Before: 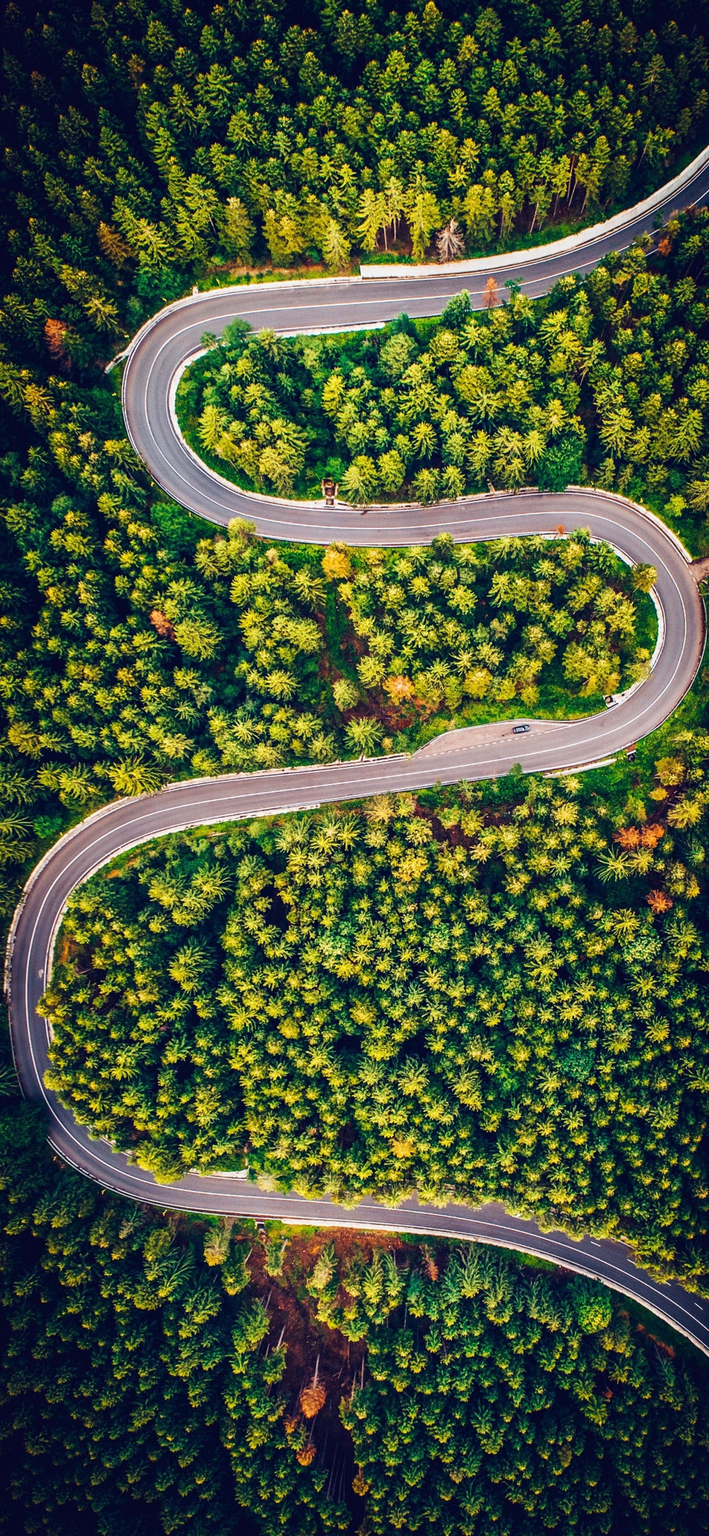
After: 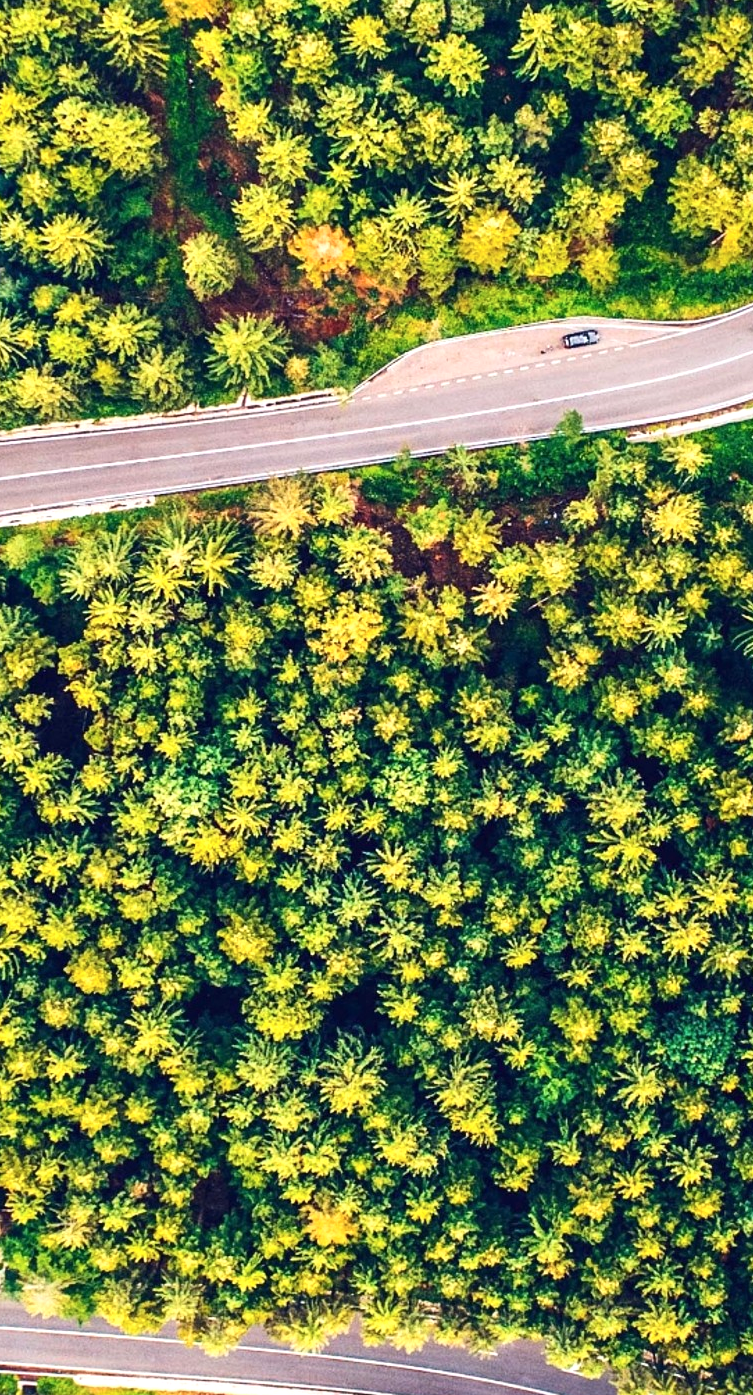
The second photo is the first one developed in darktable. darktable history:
contrast brightness saturation: contrast 0.149, brightness 0.048
crop: left 34.859%, top 37.048%, right 14.919%, bottom 20.027%
exposure: exposure 0.374 EV, compensate exposure bias true, compensate highlight preservation false
